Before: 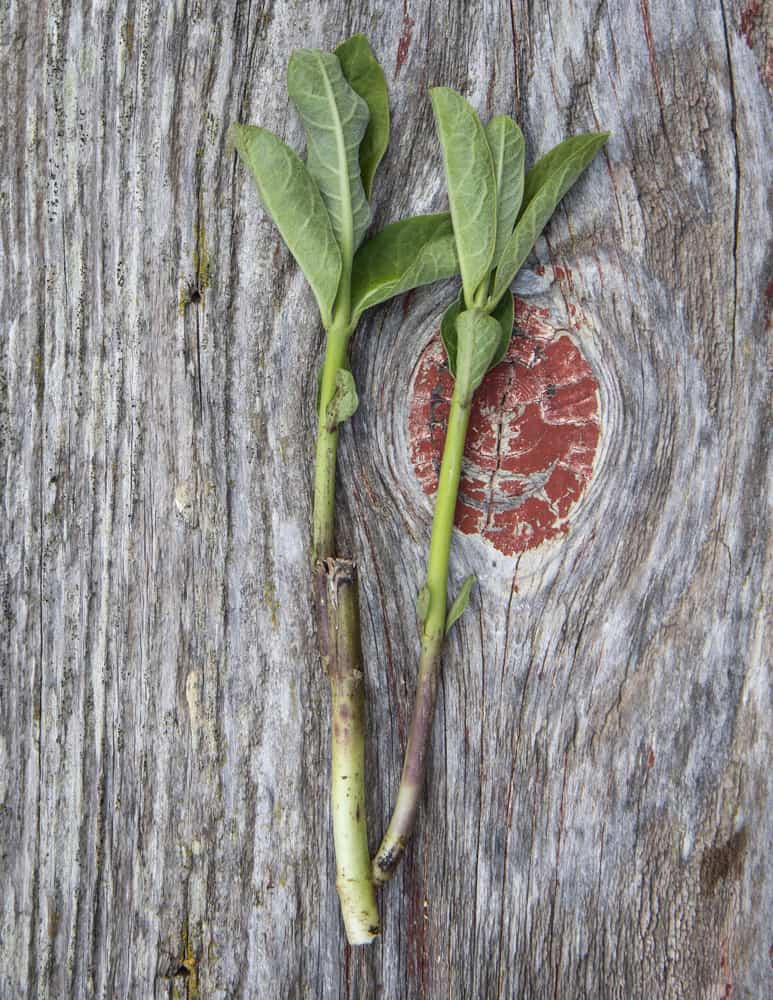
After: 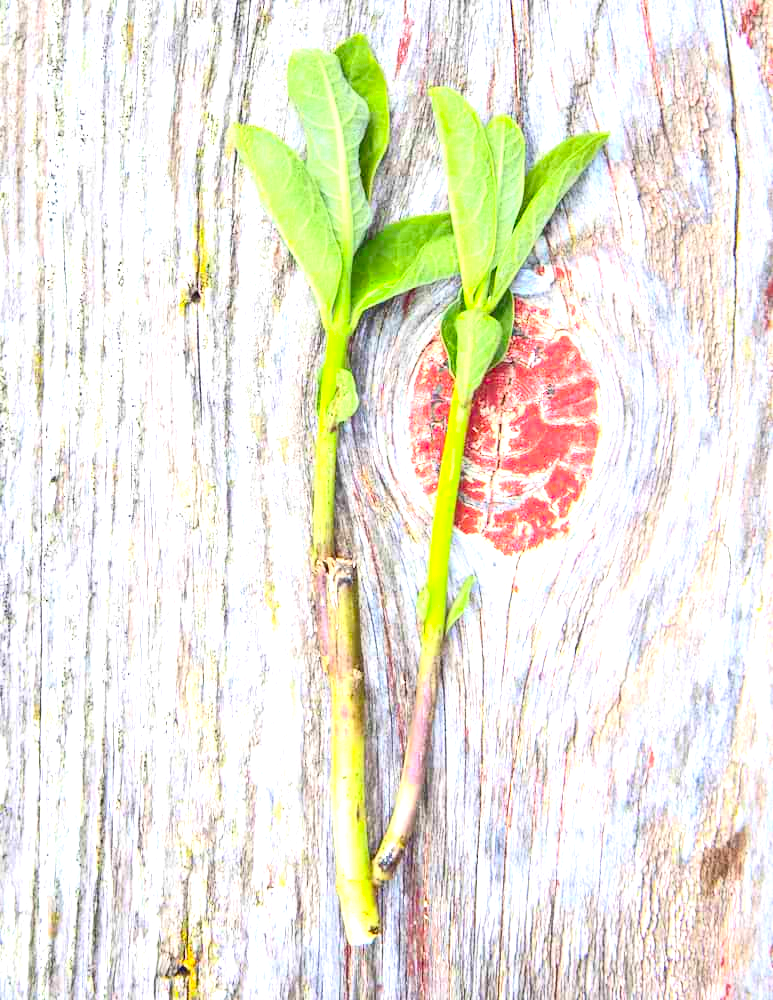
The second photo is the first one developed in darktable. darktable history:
exposure: black level correction 0.001, exposure 1.718 EV, compensate exposure bias true, compensate highlight preservation false
contrast brightness saturation: contrast 0.196, brightness 0.197, saturation 0.798
